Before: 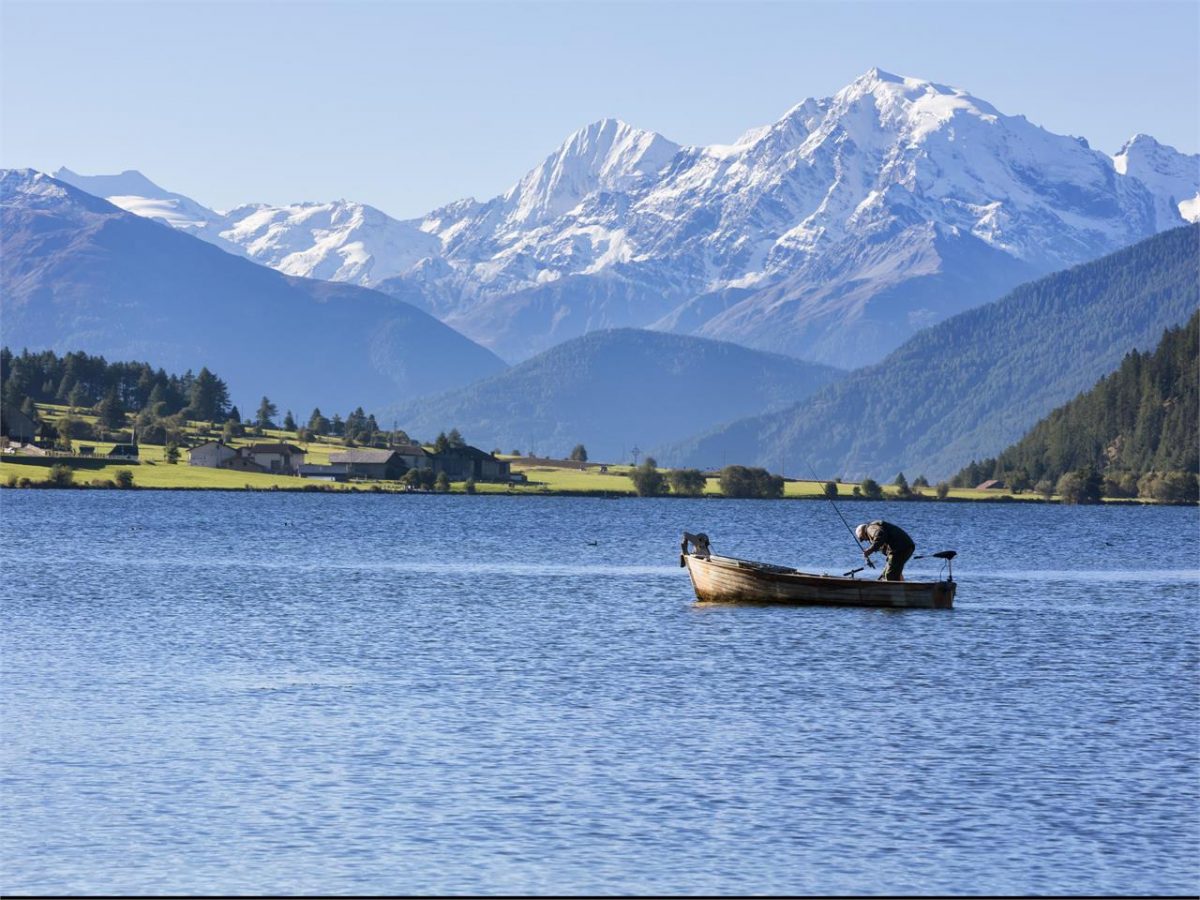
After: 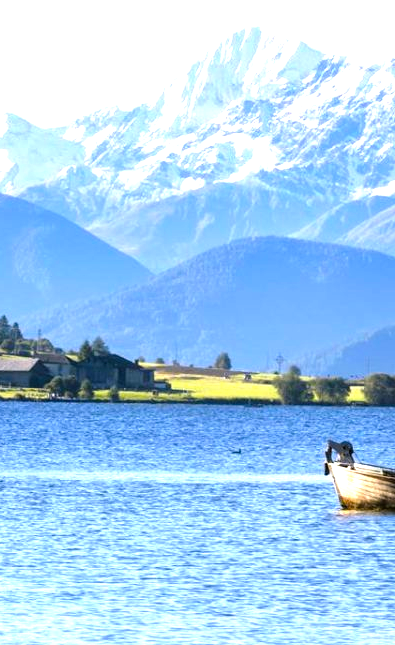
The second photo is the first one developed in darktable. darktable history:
crop and rotate: left 29.748%, top 10.247%, right 37.311%, bottom 18.015%
color balance rgb: shadows lift › chroma 2.061%, shadows lift › hue 216.27°, white fulcrum 0.991 EV, perceptual saturation grading › global saturation 25.078%, perceptual brilliance grading › global brilliance 12.072%
tone equalizer: -8 EV -0.78 EV, -7 EV -0.707 EV, -6 EV -0.598 EV, -5 EV -0.401 EV, -3 EV 0.394 EV, -2 EV 0.6 EV, -1 EV 0.677 EV, +0 EV 0.776 EV, mask exposure compensation -0.488 EV
exposure: black level correction 0.001, compensate highlight preservation false
